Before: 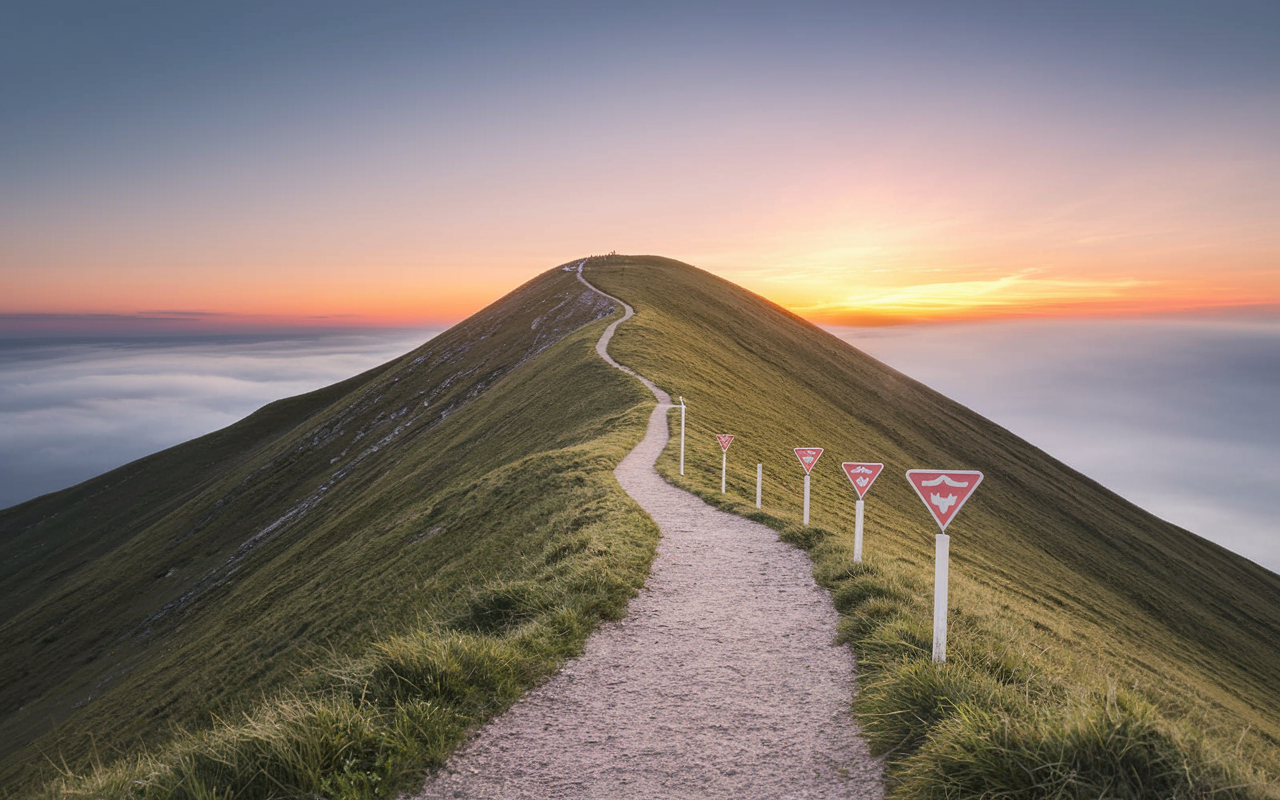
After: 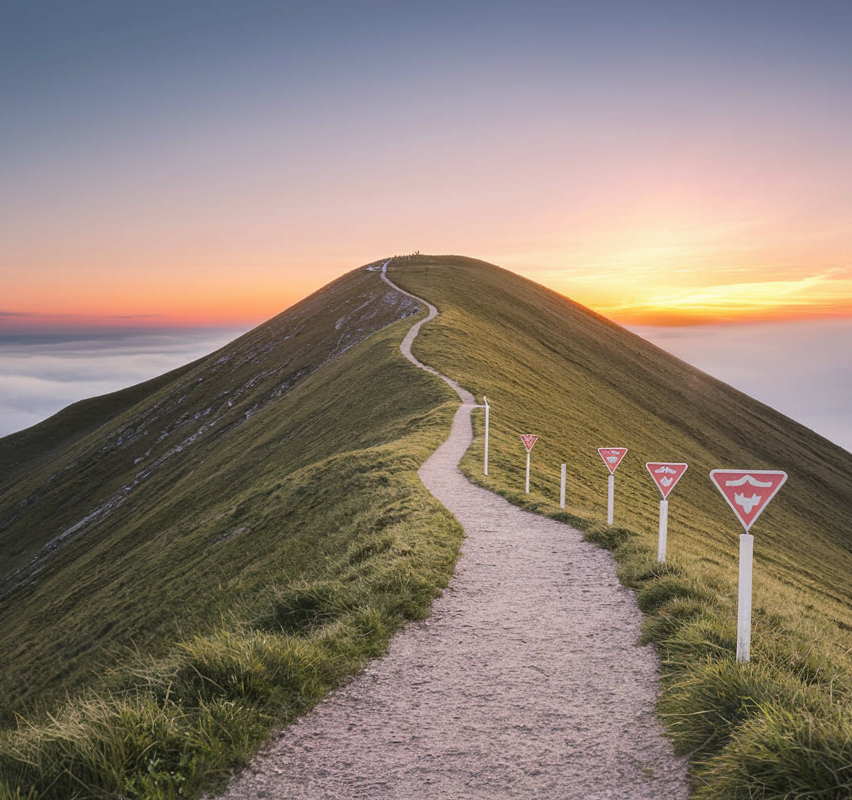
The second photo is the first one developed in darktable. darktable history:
tone equalizer: -8 EV 0.035 EV, edges refinement/feathering 500, mask exposure compensation -1.57 EV, preserve details no
crop and rotate: left 15.361%, right 18.045%
